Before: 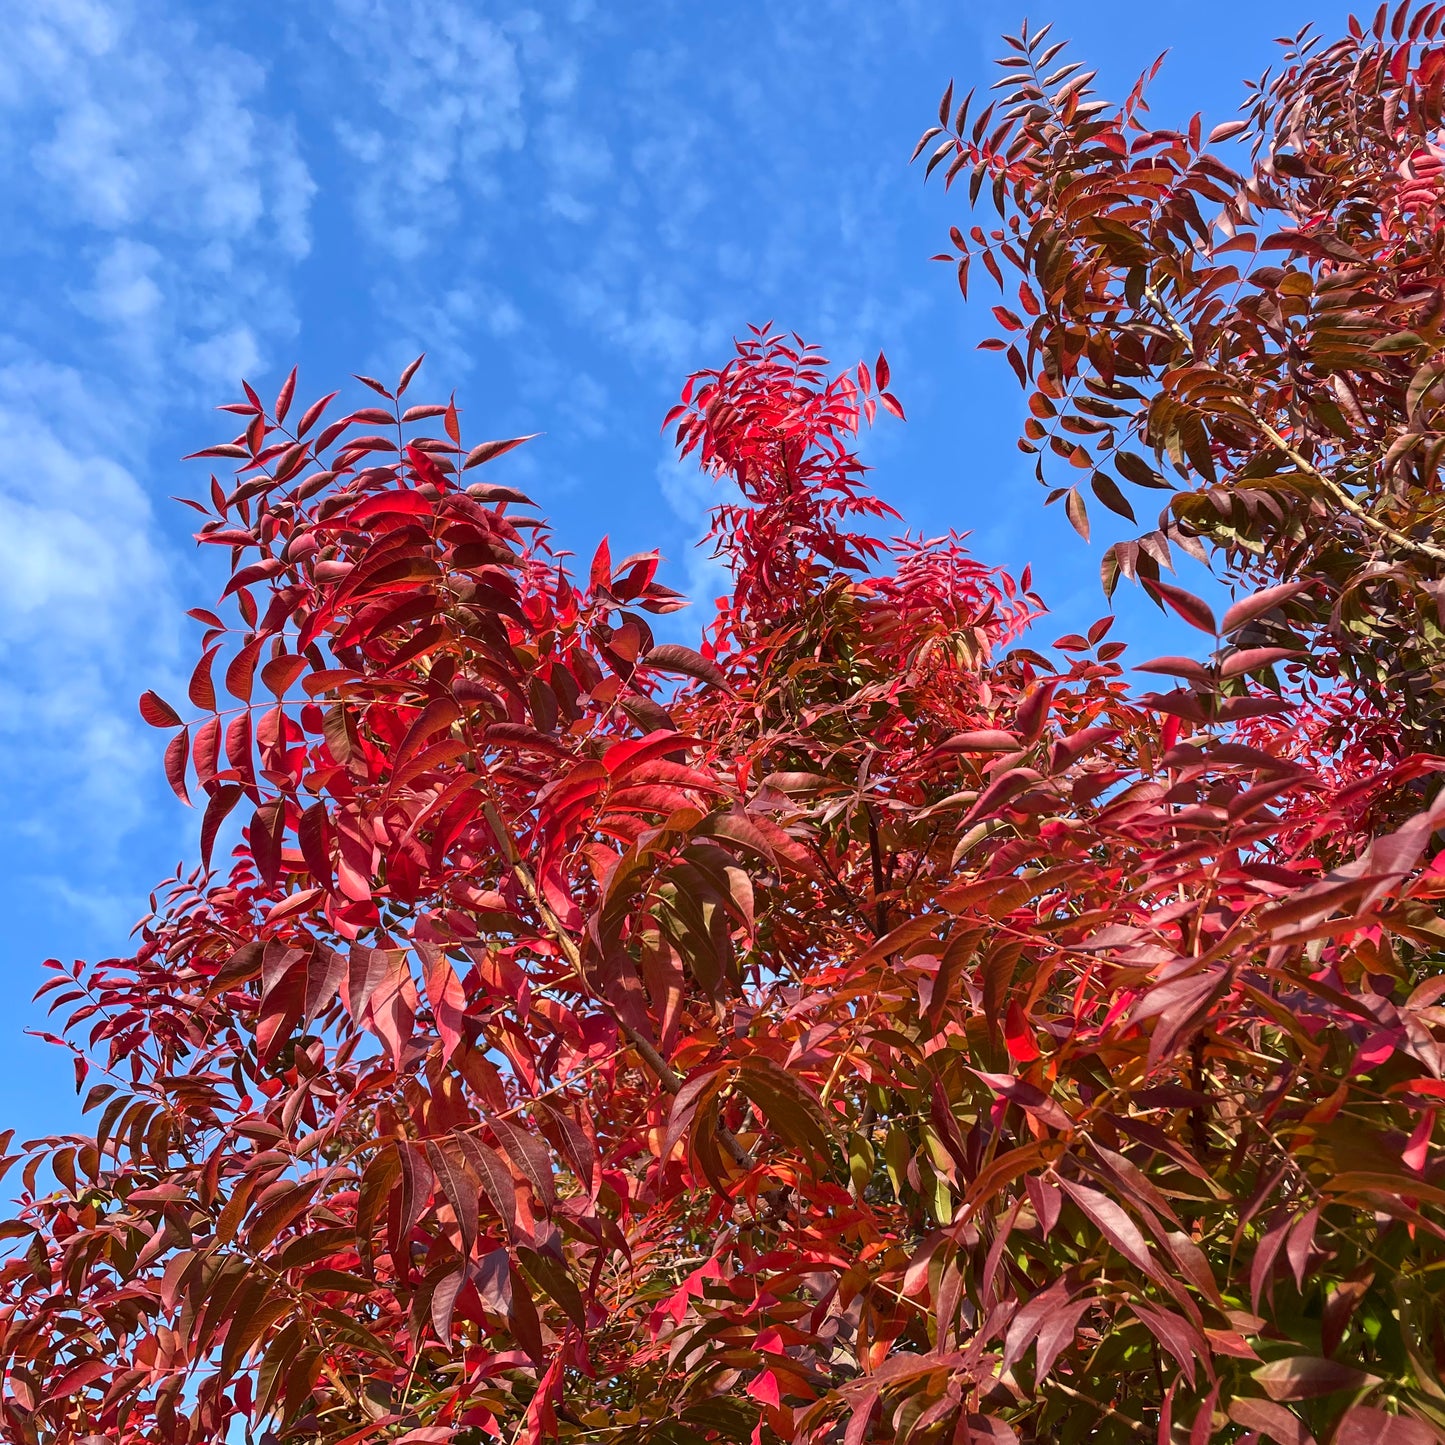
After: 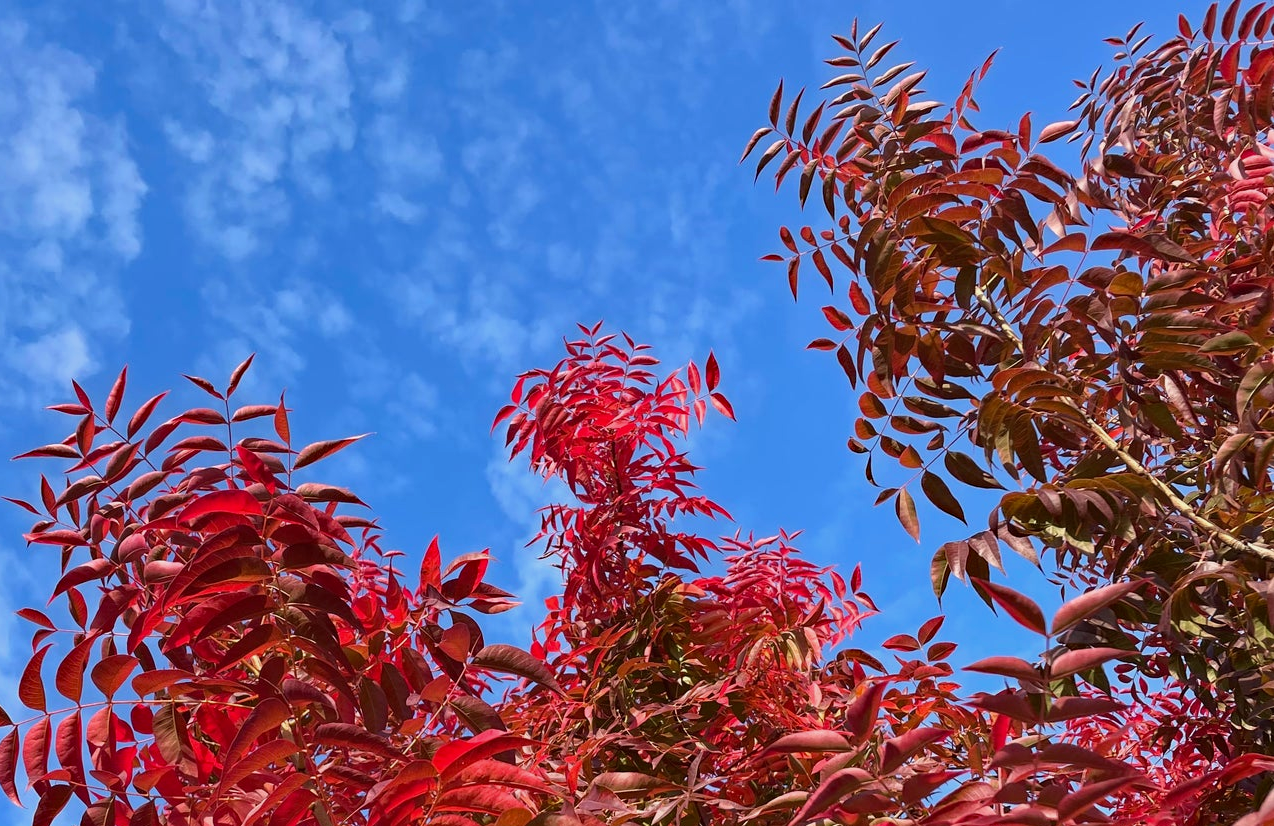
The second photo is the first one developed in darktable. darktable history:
crop and rotate: left 11.812%, bottom 42.776%
exposure: exposure -0.153 EV, compensate highlight preservation false
haze removal: compatibility mode true, adaptive false
